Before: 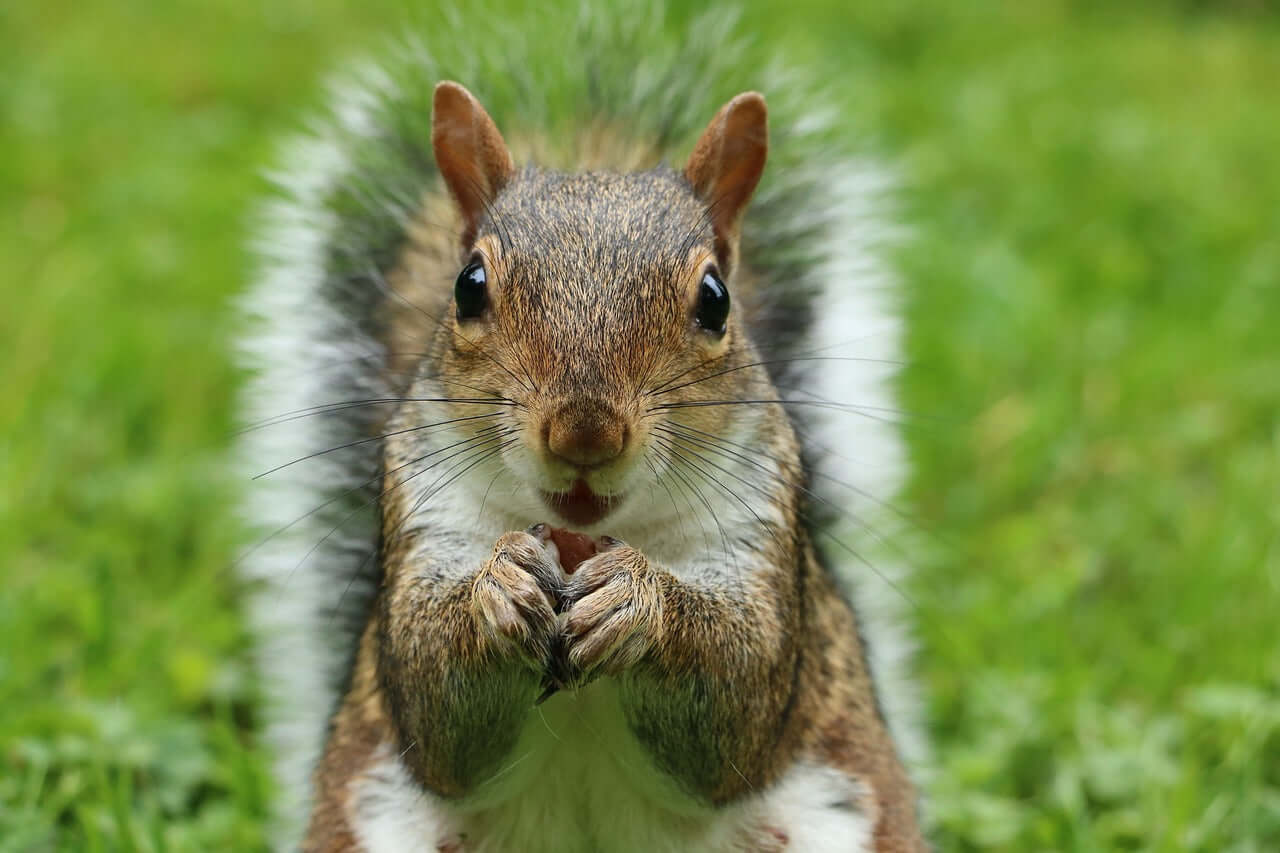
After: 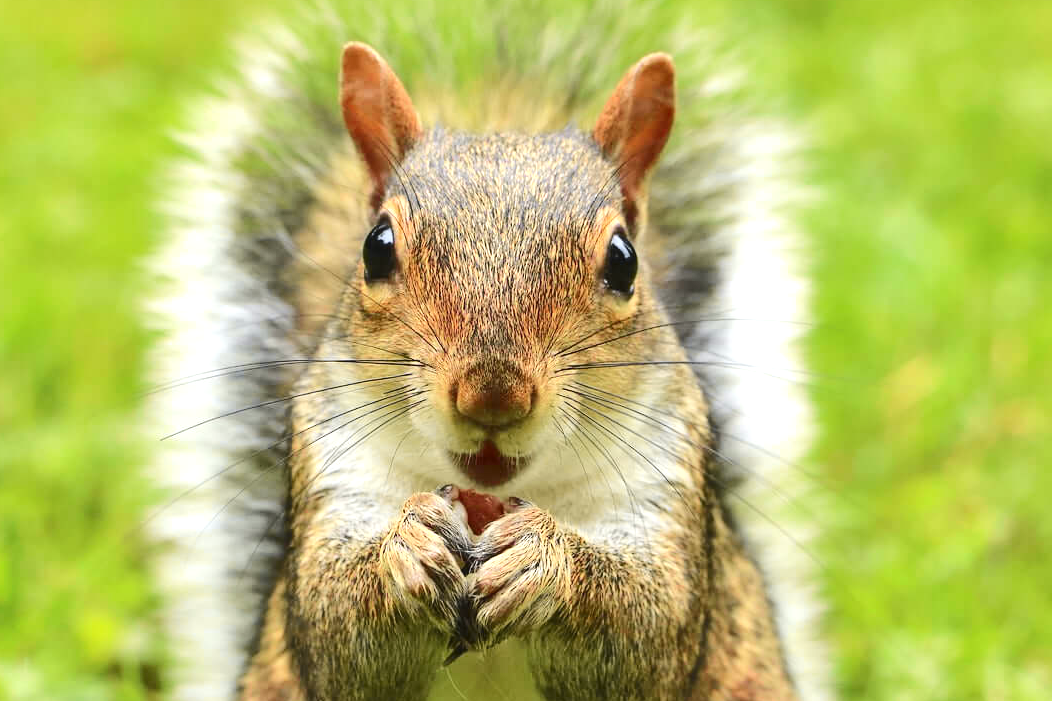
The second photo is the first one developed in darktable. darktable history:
exposure: black level correction -0.002, exposure 0.708 EV, compensate exposure bias true, compensate highlight preservation false
crop and rotate: left 7.196%, top 4.574%, right 10.605%, bottom 13.178%
tone curve: curves: ch0 [(0, 0) (0.239, 0.248) (0.508, 0.606) (0.828, 0.878) (1, 1)]; ch1 [(0, 0) (0.401, 0.42) (0.442, 0.47) (0.492, 0.498) (0.511, 0.516) (0.555, 0.586) (0.681, 0.739) (1, 1)]; ch2 [(0, 0) (0.411, 0.433) (0.5, 0.504) (0.545, 0.574) (1, 1)], color space Lab, independent channels, preserve colors none
